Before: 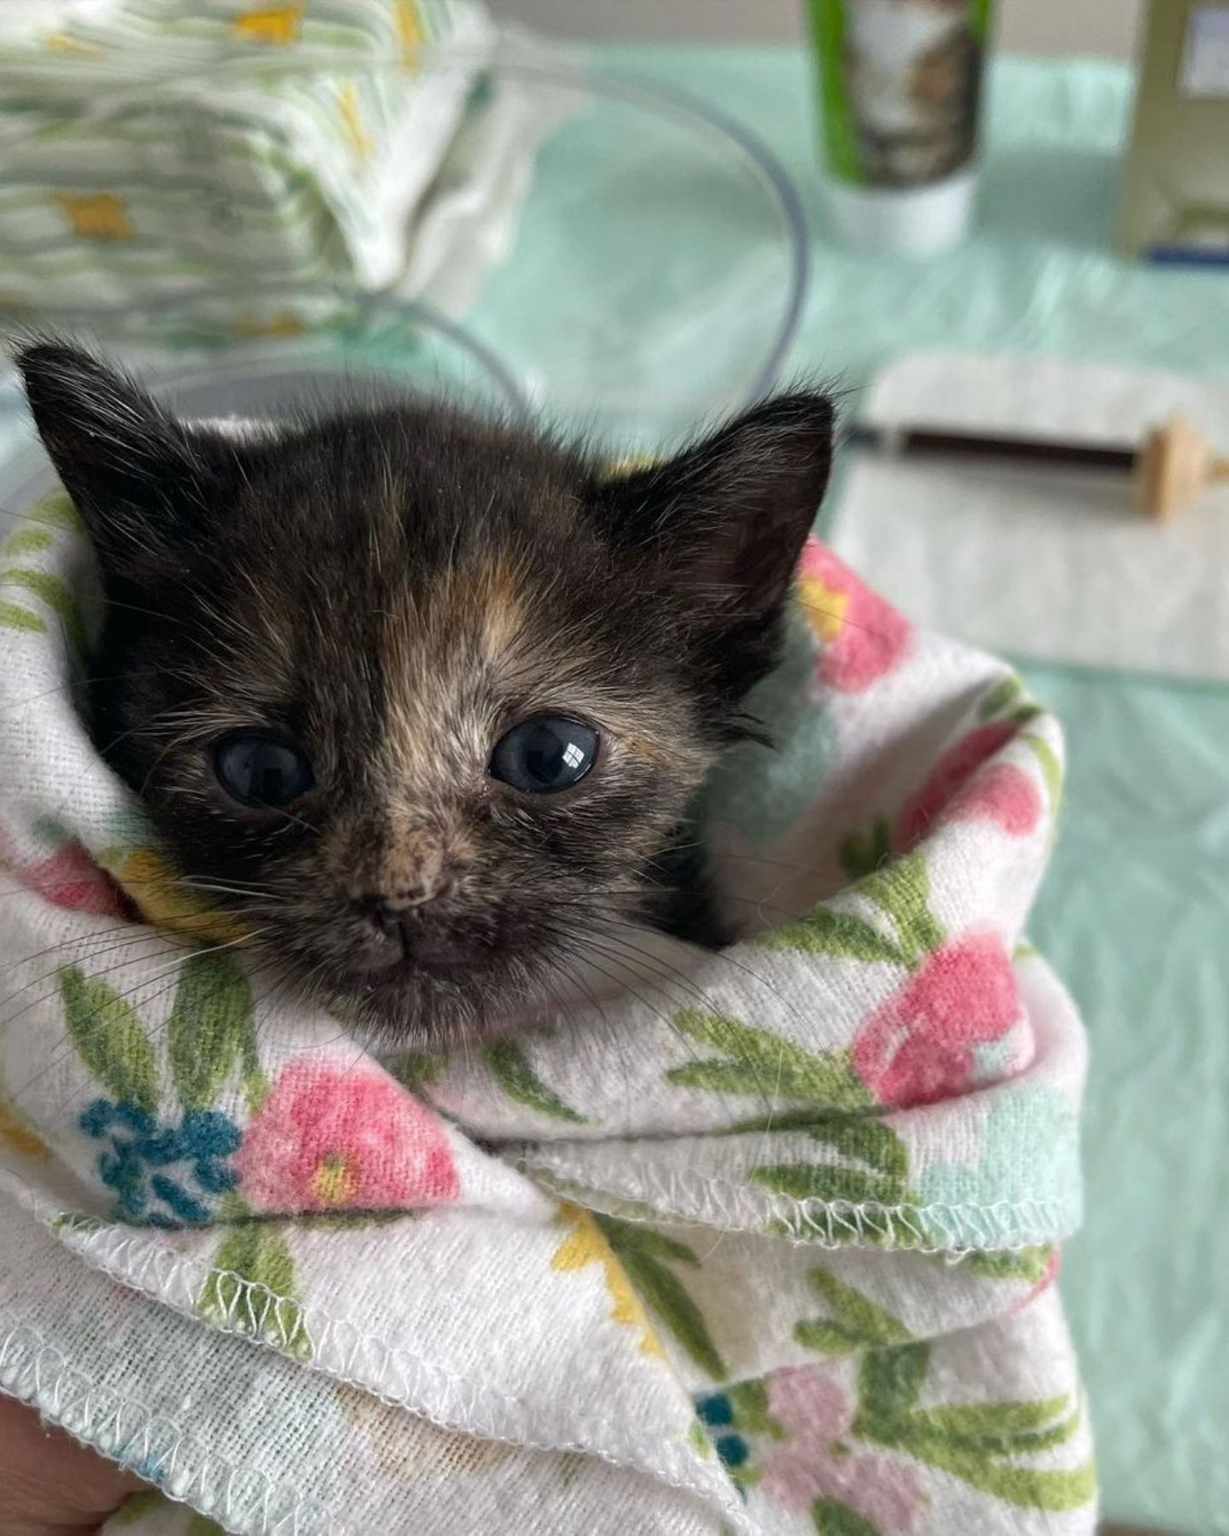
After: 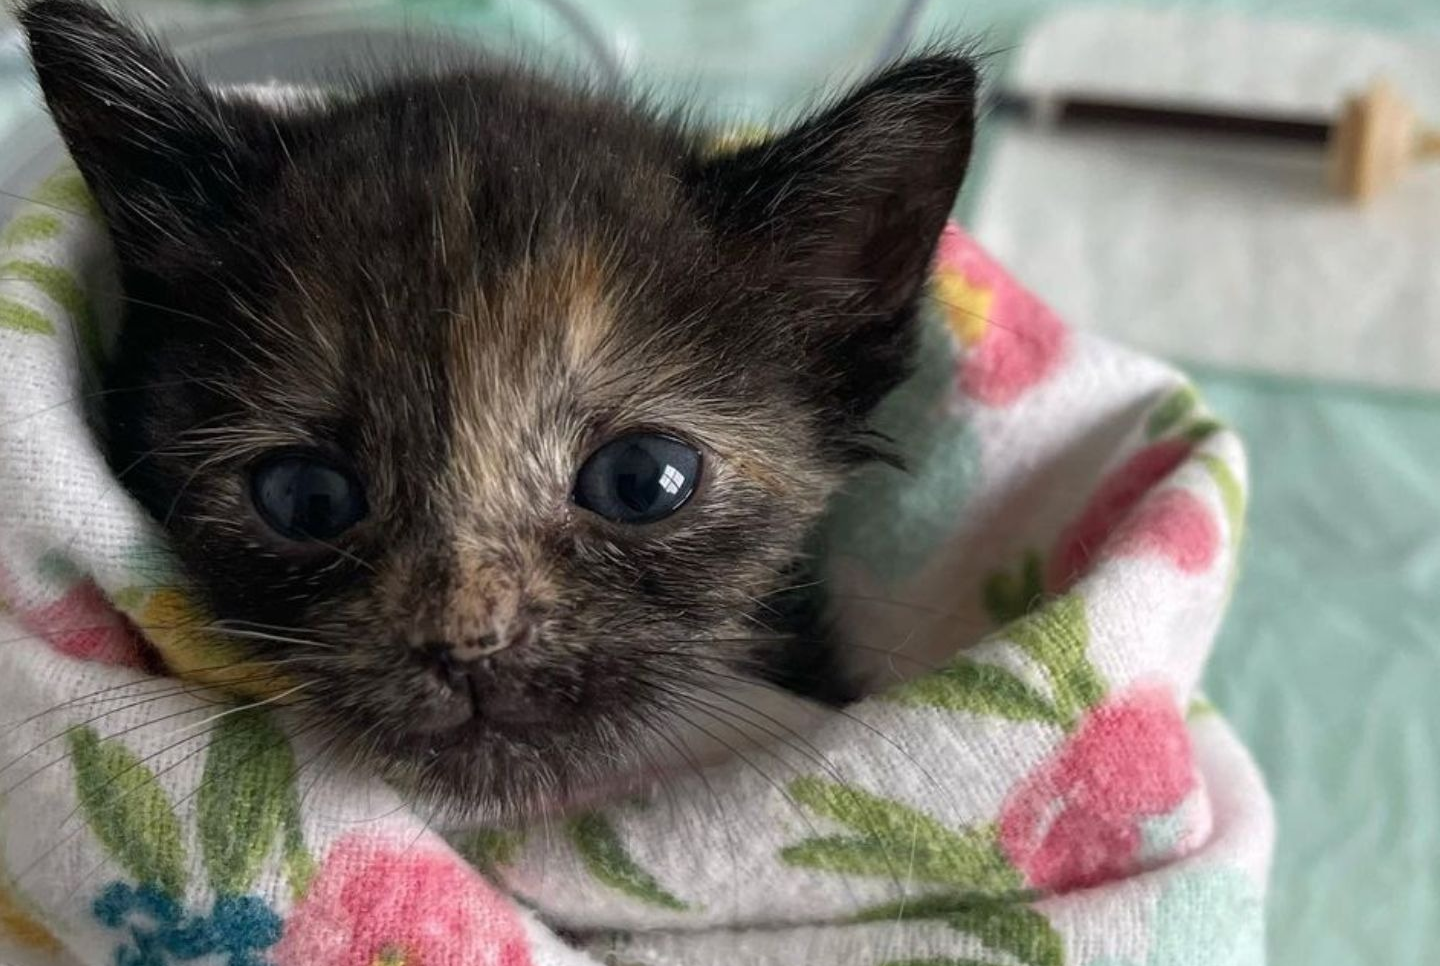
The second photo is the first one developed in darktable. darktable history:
crop and rotate: top 22.571%, bottom 23.713%
